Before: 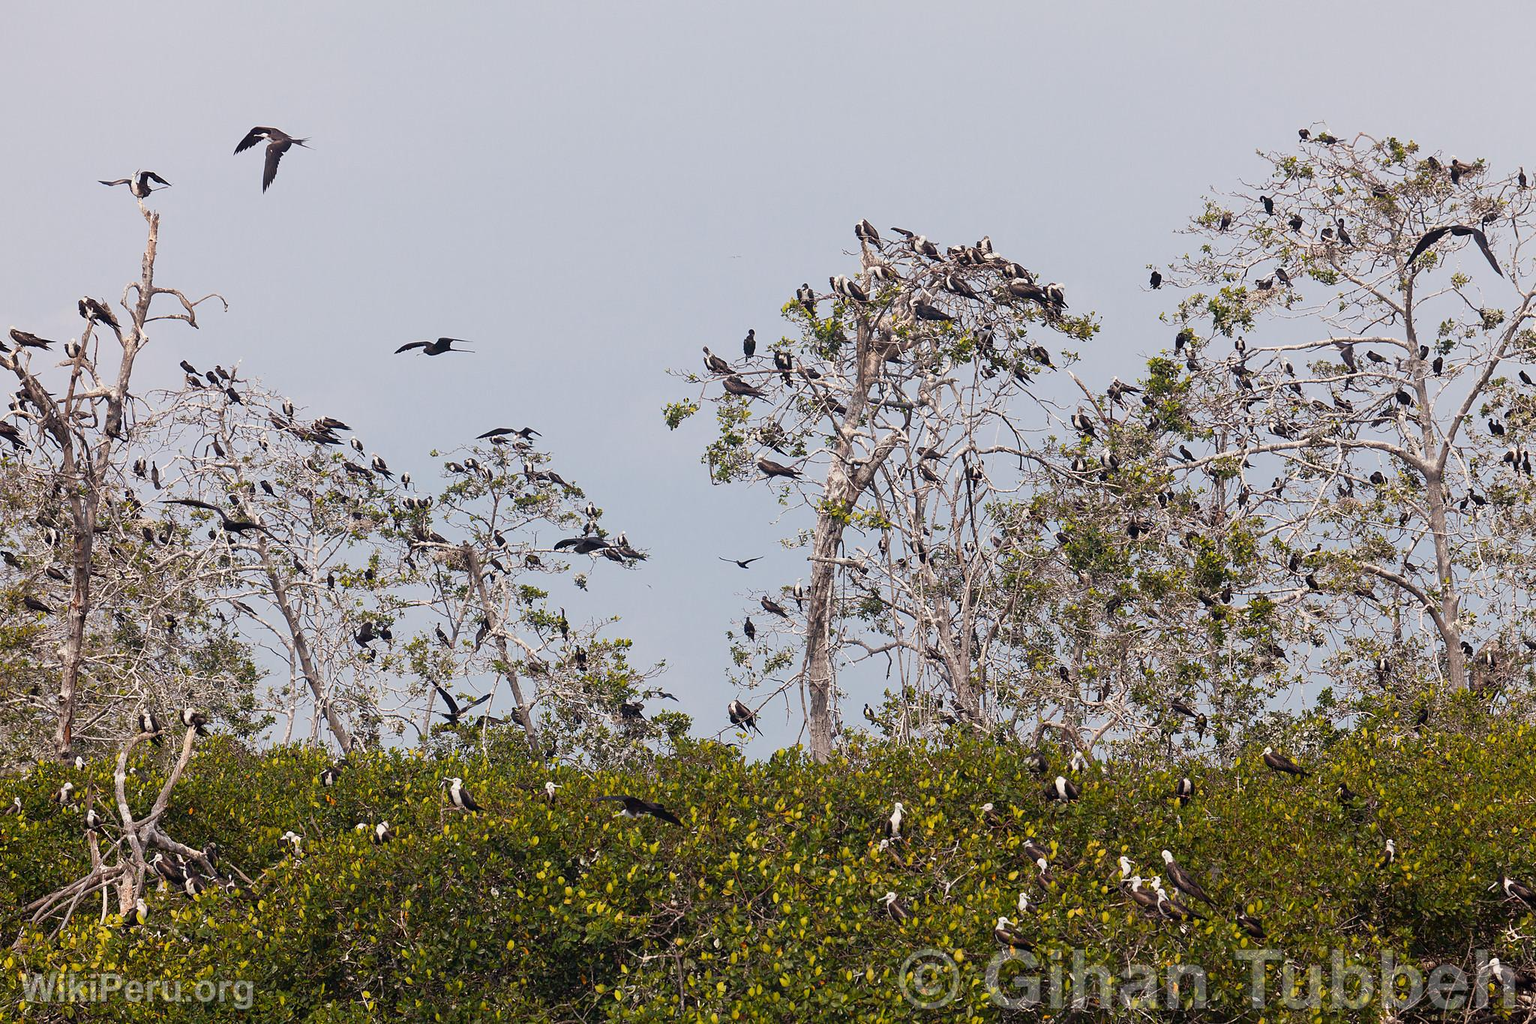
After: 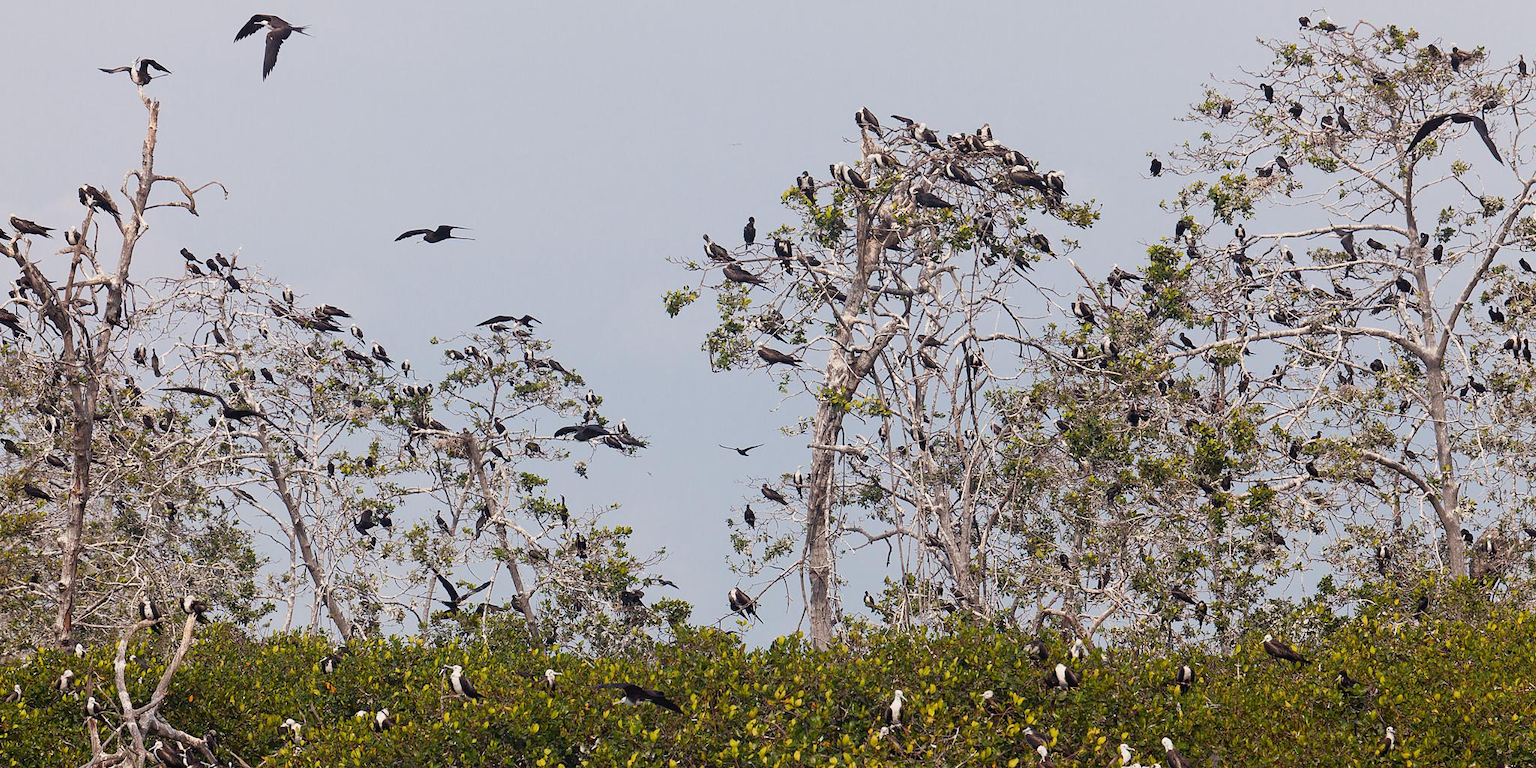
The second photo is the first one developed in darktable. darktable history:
crop: top 11.039%, bottom 13.93%
